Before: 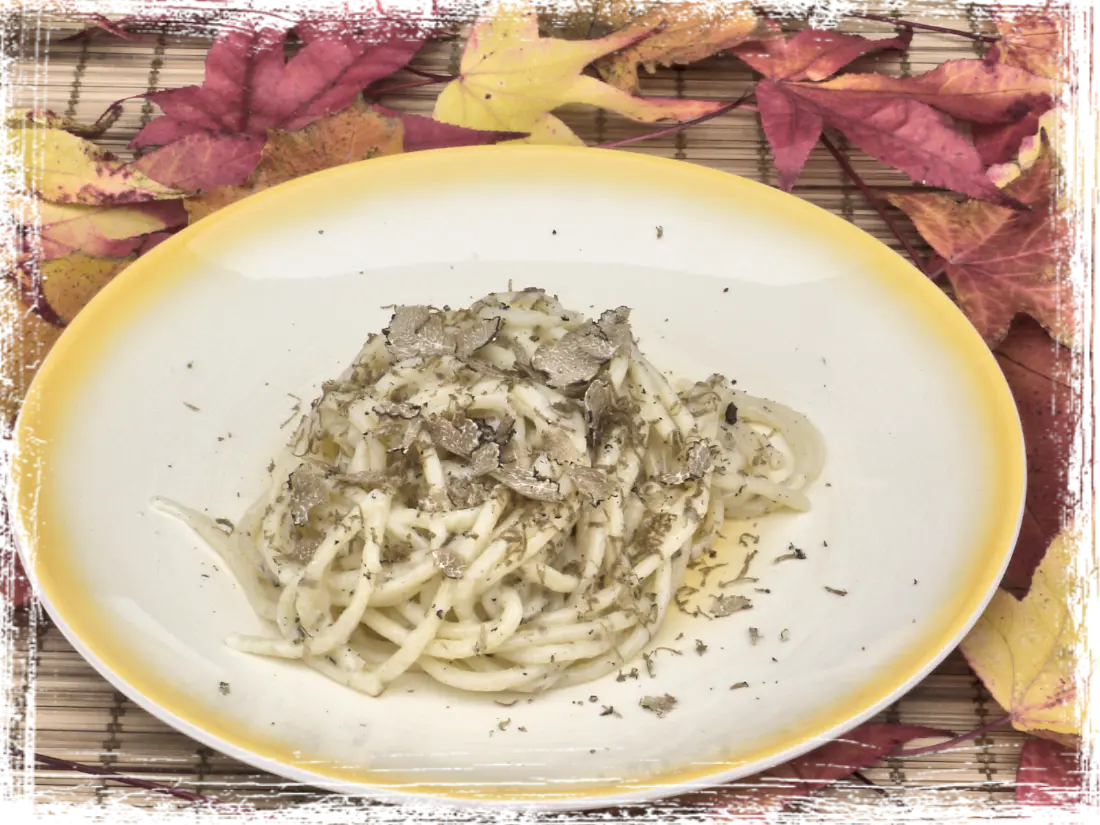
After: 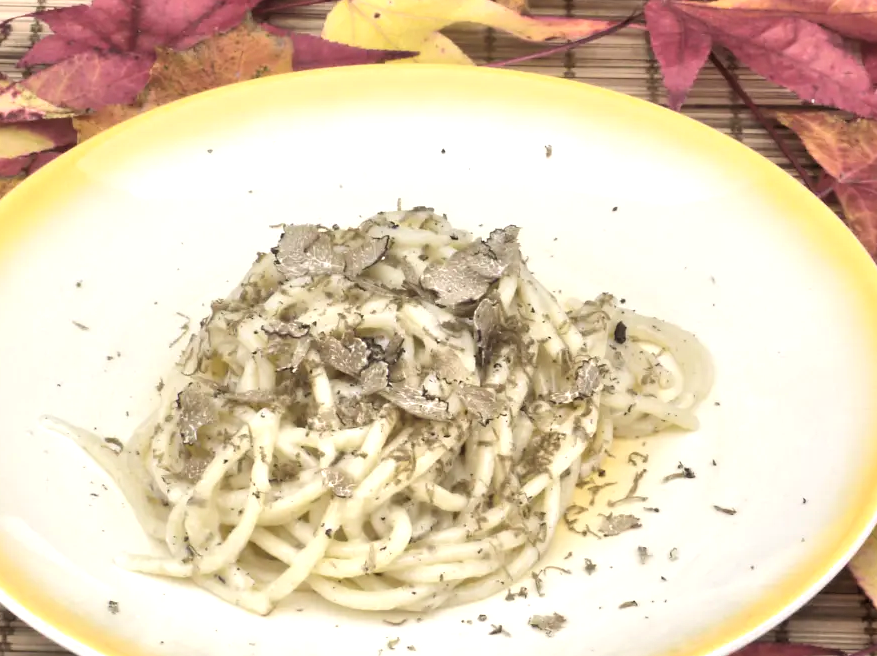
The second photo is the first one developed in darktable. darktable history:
levels: levels [0.016, 0.5, 0.996]
crop and rotate: left 10.141%, top 9.854%, right 10.087%, bottom 10.6%
tone equalizer: -8 EV -0.448 EV, -7 EV -0.386 EV, -6 EV -0.346 EV, -5 EV -0.231 EV, -3 EV 0.195 EV, -2 EV 0.316 EV, -1 EV 0.372 EV, +0 EV 0.434 EV
